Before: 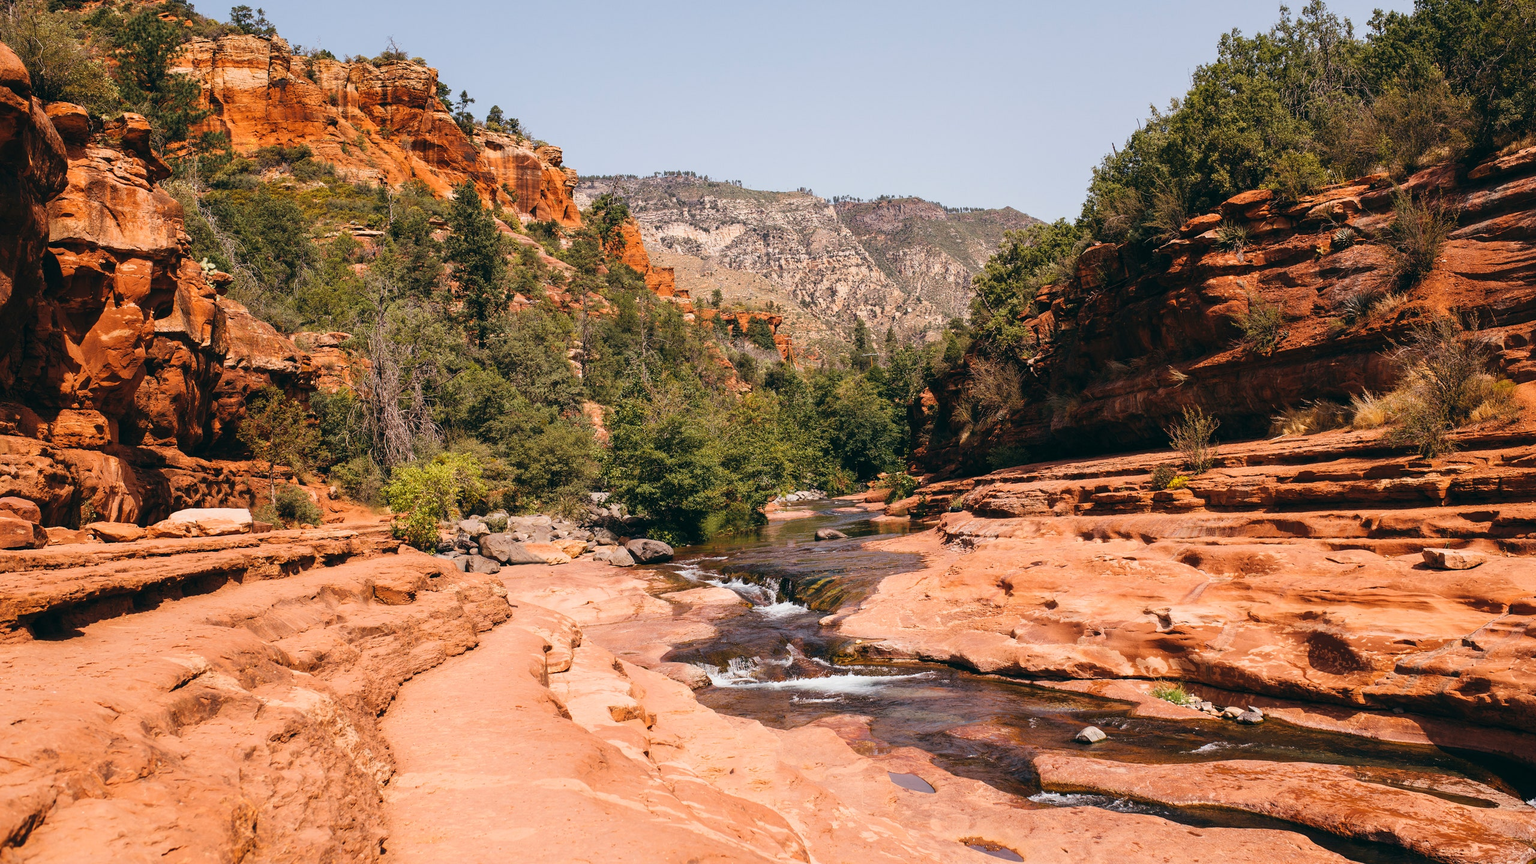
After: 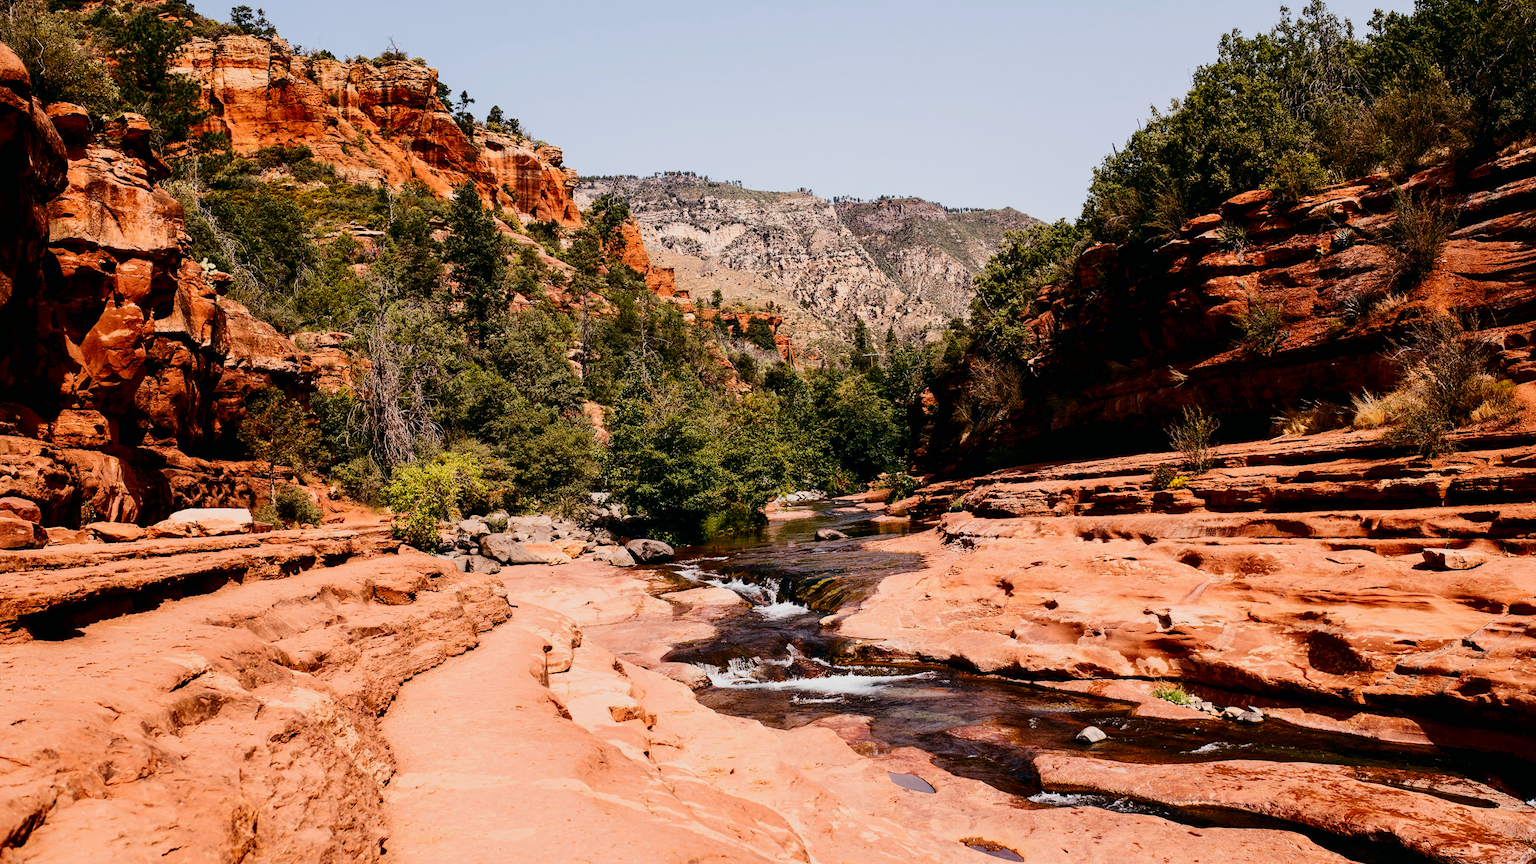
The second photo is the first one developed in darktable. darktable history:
filmic rgb: black relative exposure -7.65 EV, white relative exposure 4.56 EV, hardness 3.61
contrast brightness saturation: contrast 0.32, brightness -0.08, saturation 0.17
